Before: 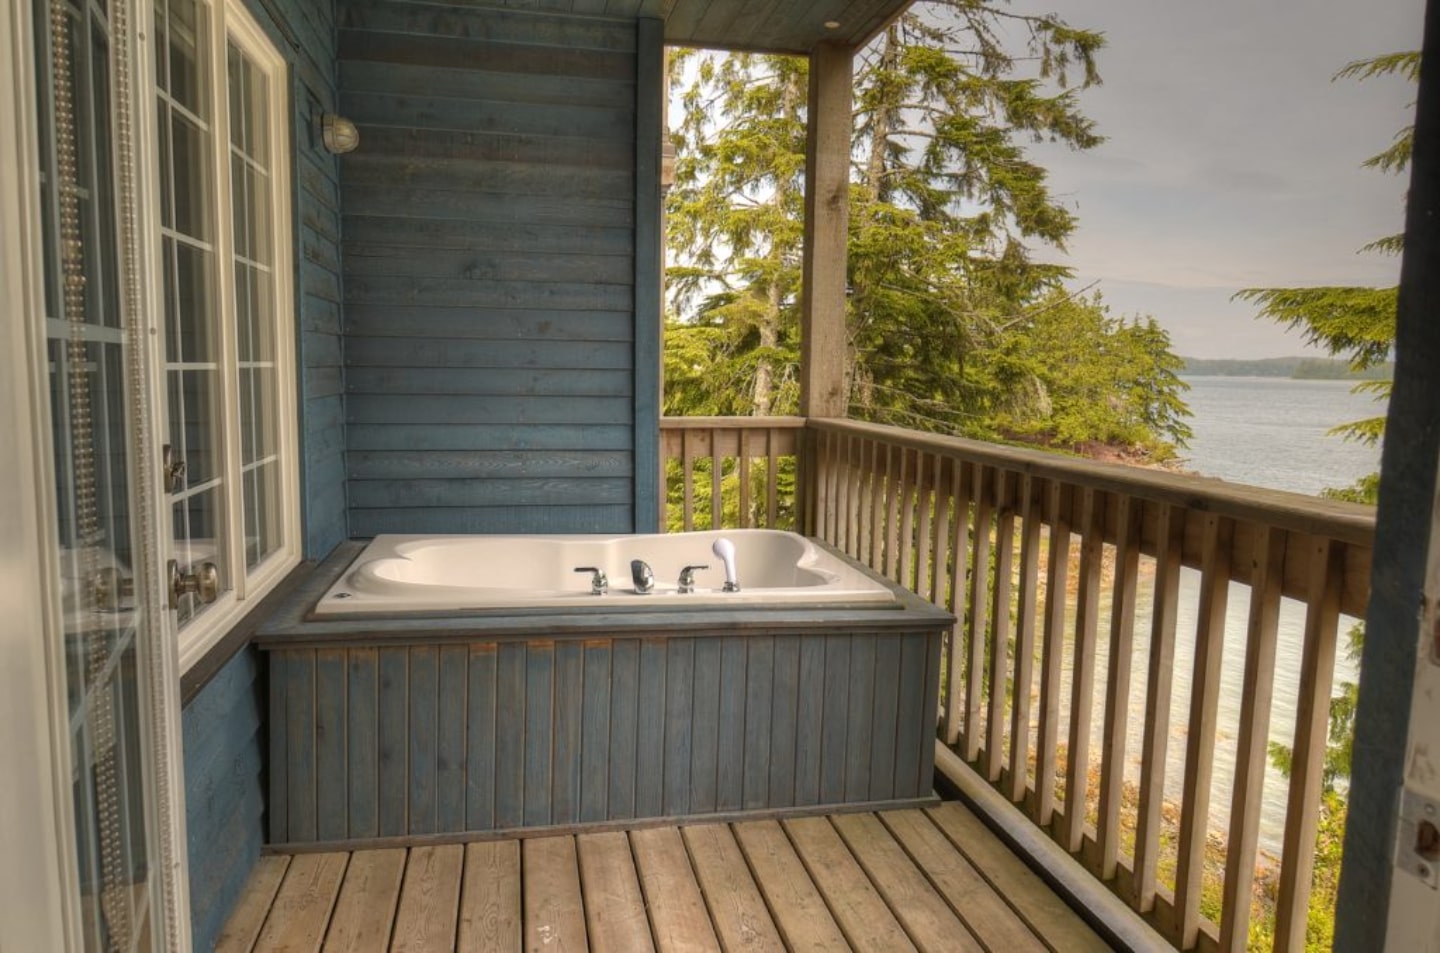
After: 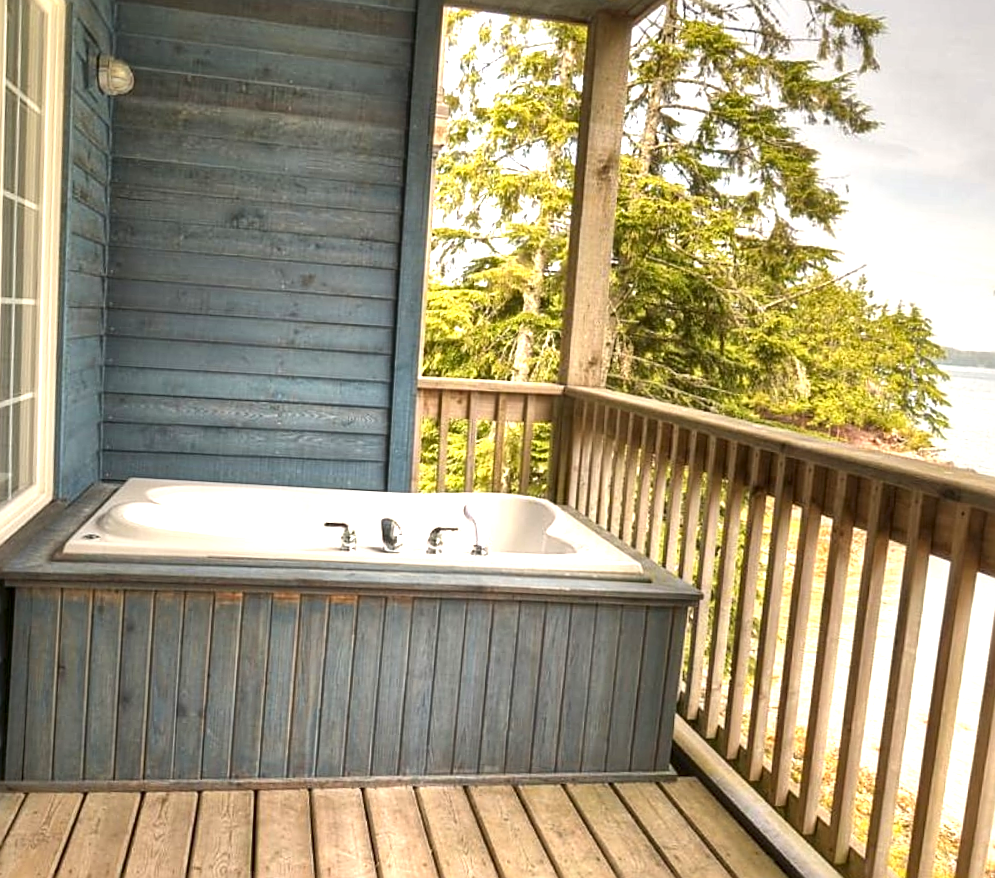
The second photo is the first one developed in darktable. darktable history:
sharpen: amount 0.55
crop and rotate: angle -3.27°, left 14.277%, top 0.028%, right 10.766%, bottom 0.028%
exposure: black level correction 0, exposure 1.1 EV, compensate highlight preservation false
local contrast: mode bilateral grid, contrast 20, coarseness 50, detail 159%, midtone range 0.2
